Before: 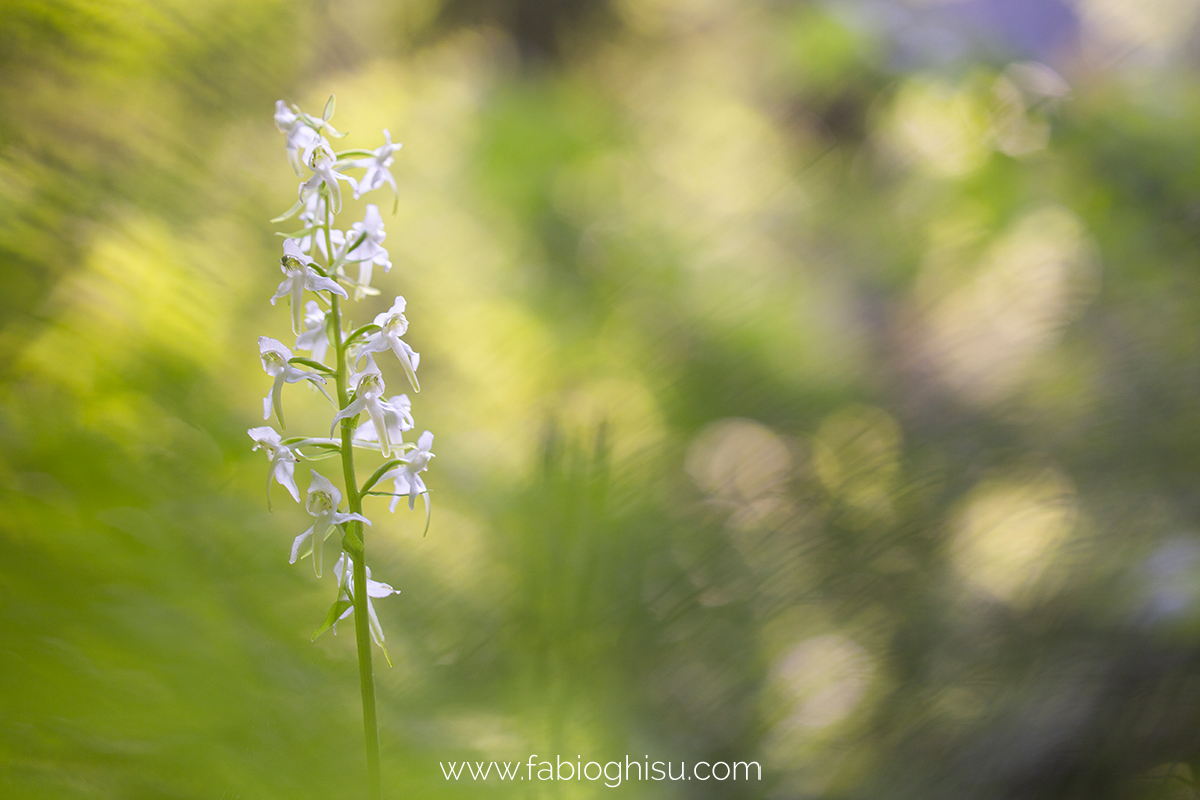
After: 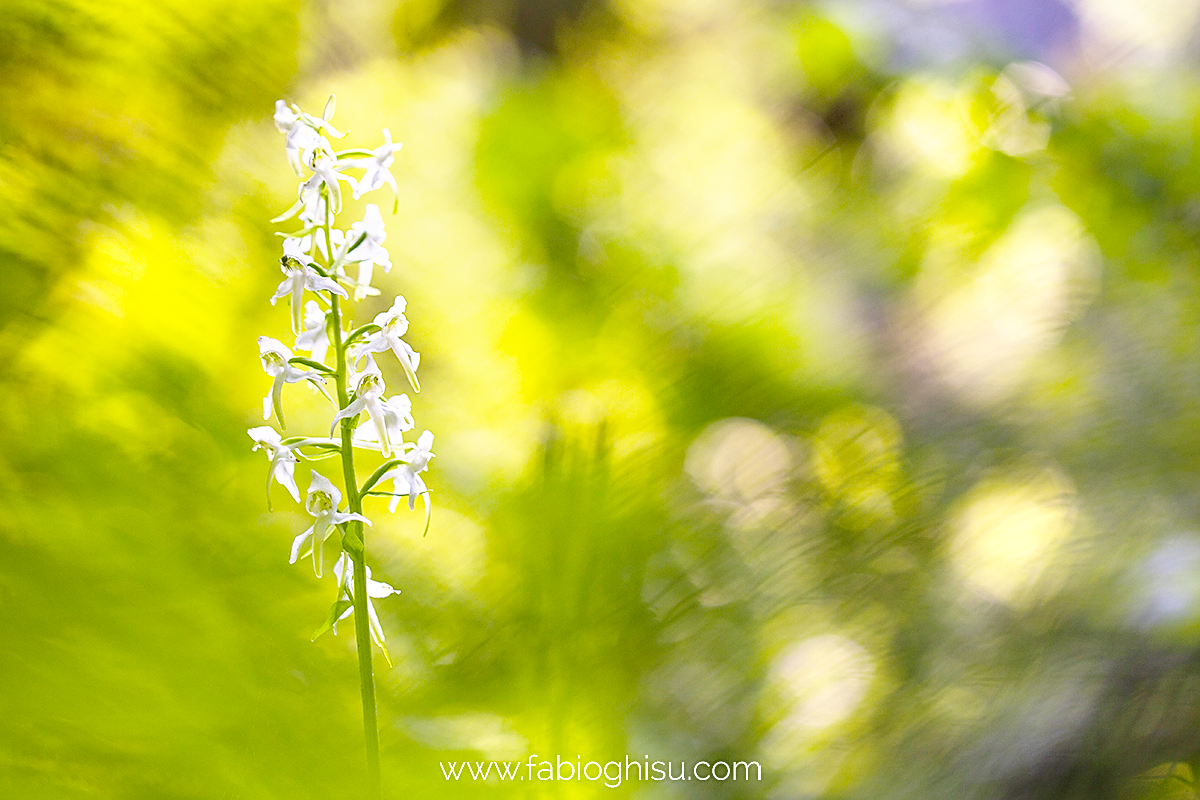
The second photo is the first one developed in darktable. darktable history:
sharpen: on, module defaults
shadows and highlights: low approximation 0.01, soften with gaussian
local contrast: on, module defaults
color balance rgb: perceptual saturation grading › global saturation 0.864%, perceptual brilliance grading › global brilliance 9.631%, global vibrance 50.26%
base curve: curves: ch0 [(0, 0) (0.025, 0.046) (0.112, 0.277) (0.467, 0.74) (0.814, 0.929) (1, 0.942)], preserve colors none
